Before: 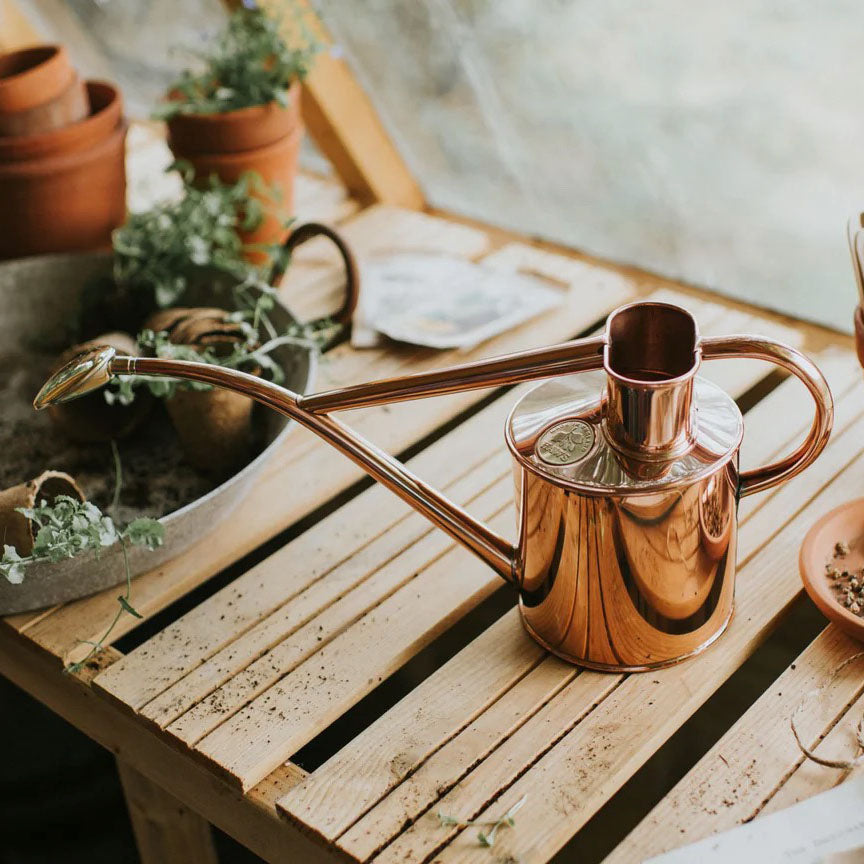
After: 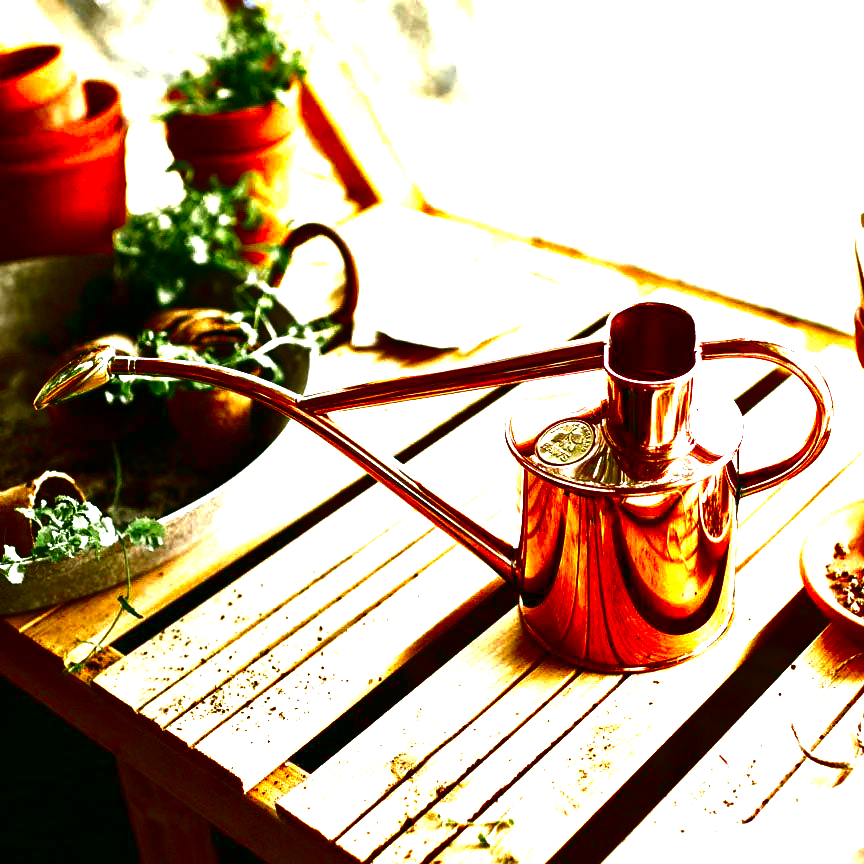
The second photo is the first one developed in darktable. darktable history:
exposure: black level correction 0, exposure 1.761 EV, compensate exposure bias true, compensate highlight preservation false
contrast brightness saturation: brightness -0.985, saturation 0.984
local contrast: mode bilateral grid, contrast 15, coarseness 36, detail 105%, midtone range 0.2
